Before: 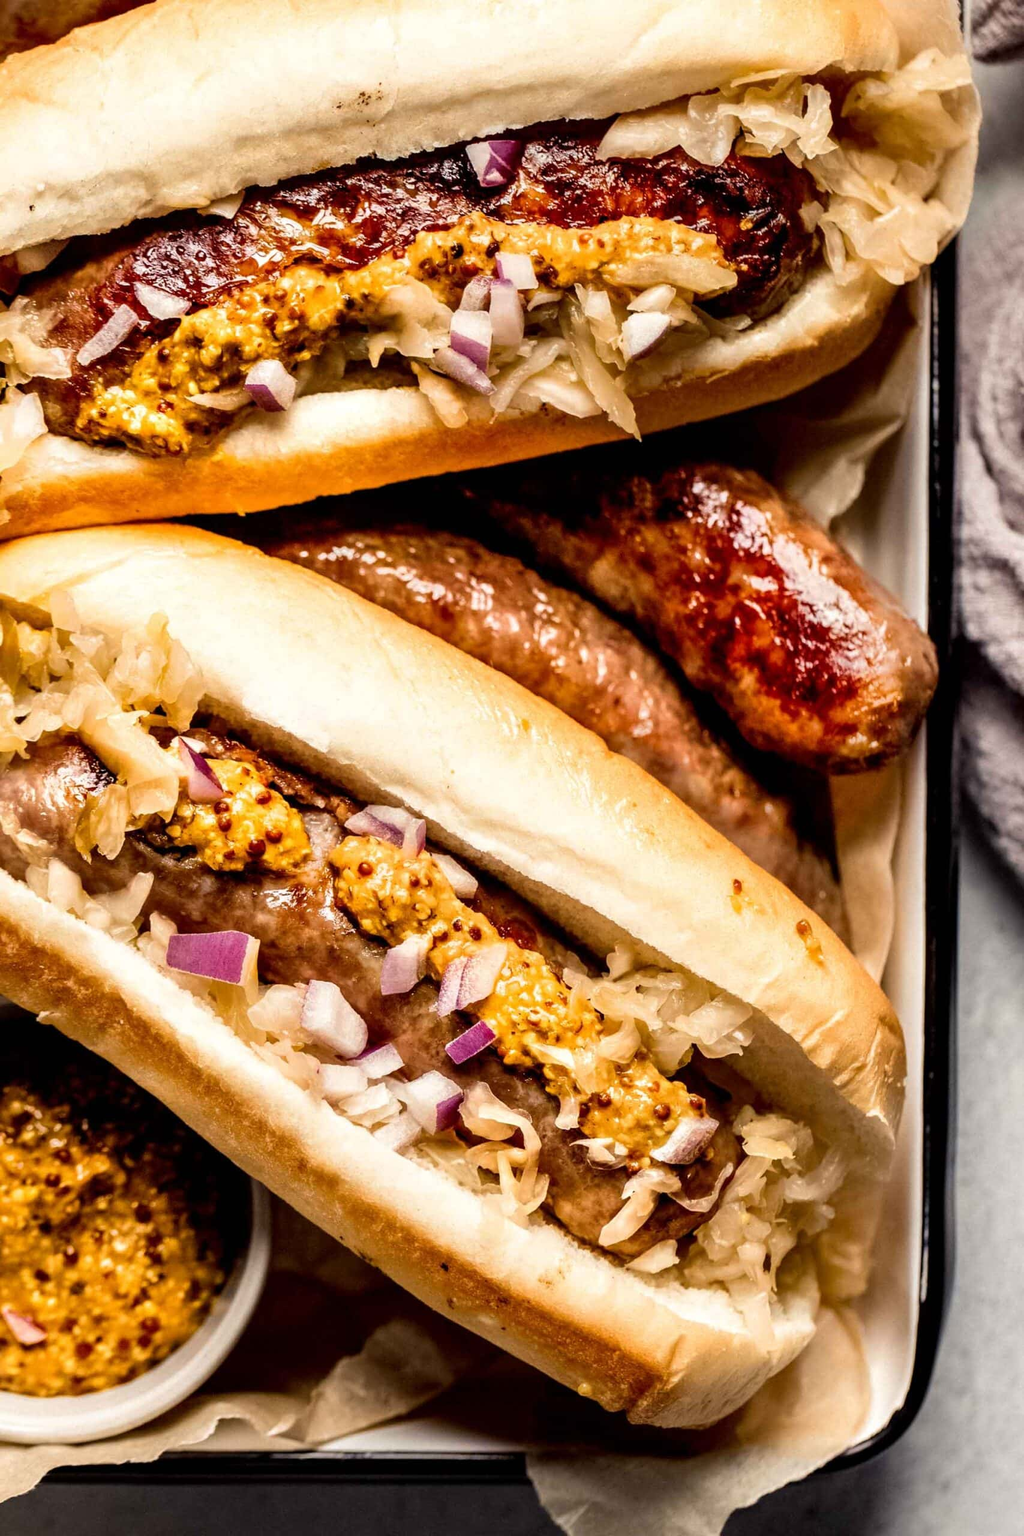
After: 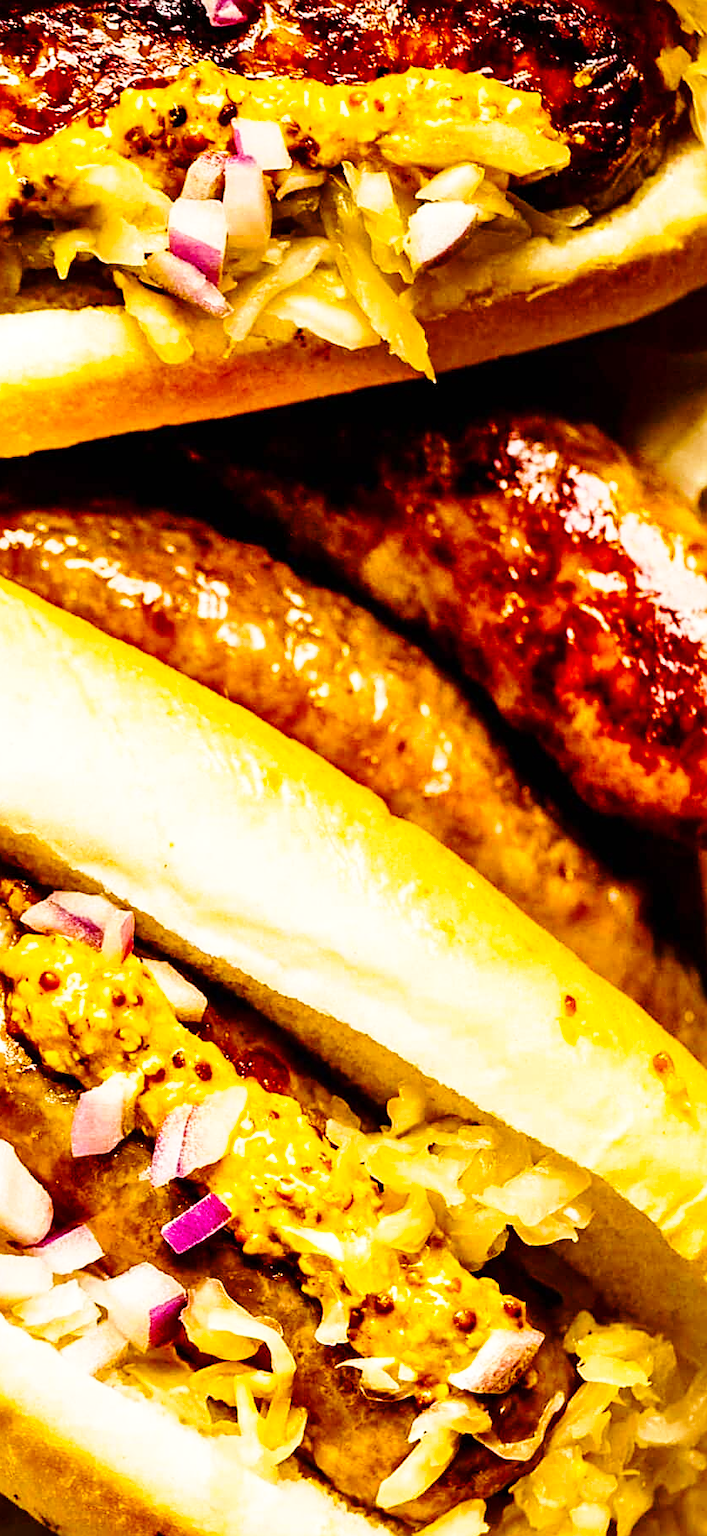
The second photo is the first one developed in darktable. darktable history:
base curve: curves: ch0 [(0, 0) (0.028, 0.03) (0.121, 0.232) (0.46, 0.748) (0.859, 0.968) (1, 1)], exposure shift 0.01, preserve colors none
crop: left 32.234%, top 10.967%, right 18.328%, bottom 17.524%
color balance rgb: power › chroma 0.695%, power › hue 60°, linear chroma grading › global chroma 42.234%, perceptual saturation grading › global saturation 16.174%, global vibrance 20%
shadows and highlights: shadows 4.41, highlights -17.26, soften with gaussian
sharpen: on, module defaults
contrast brightness saturation: saturation -0.069
